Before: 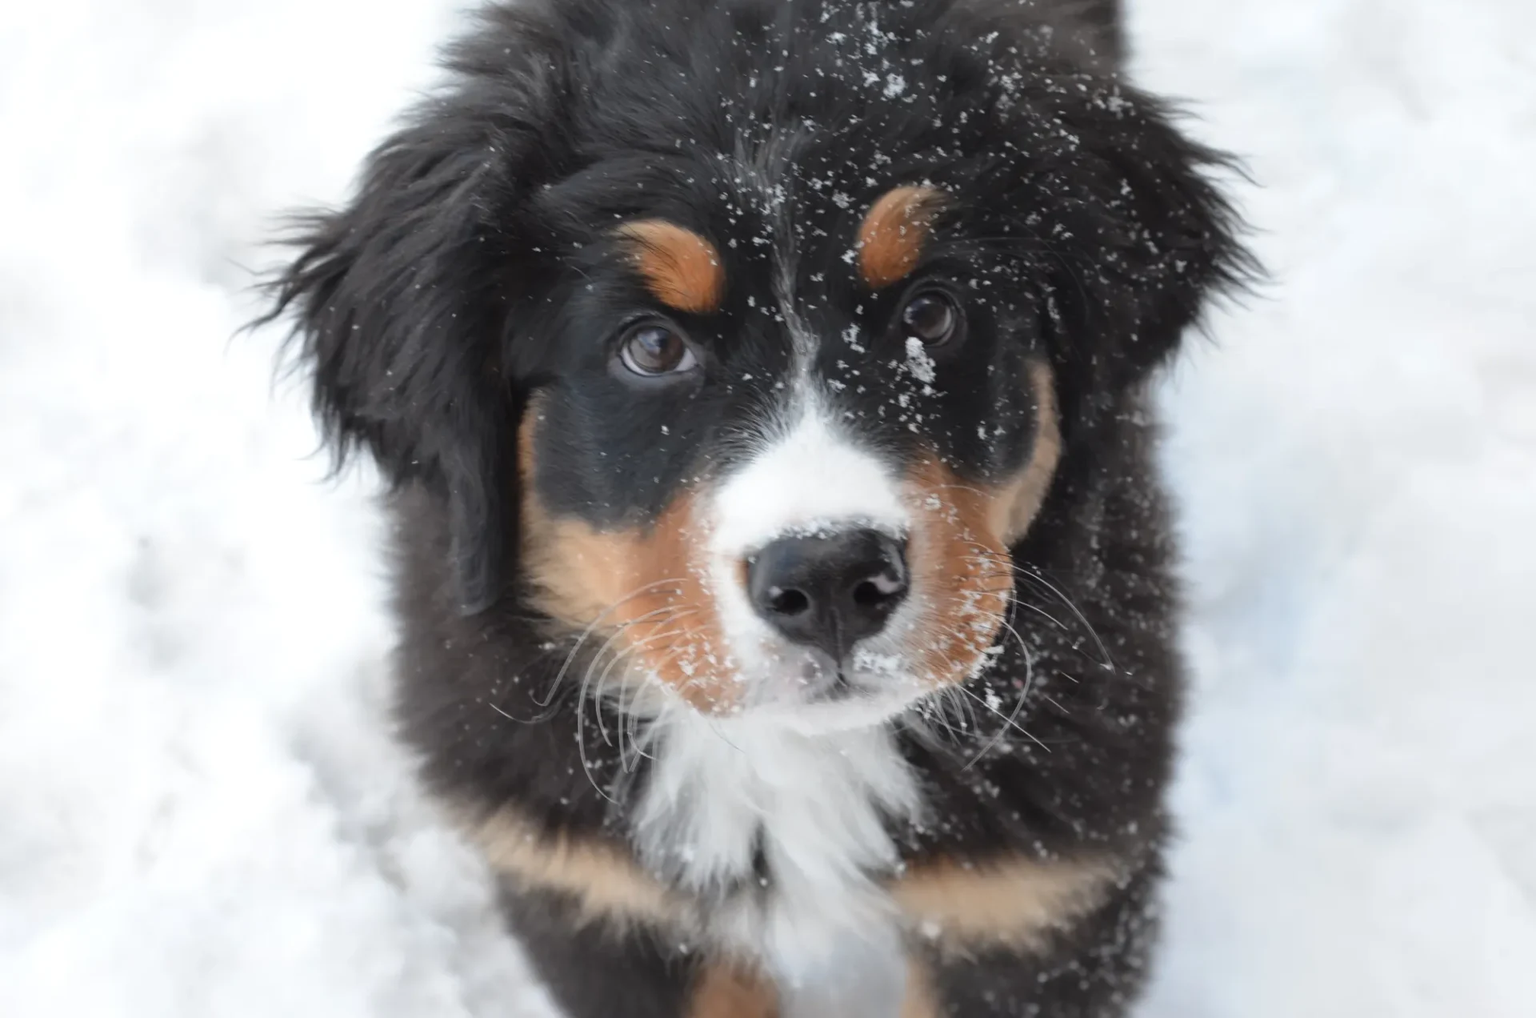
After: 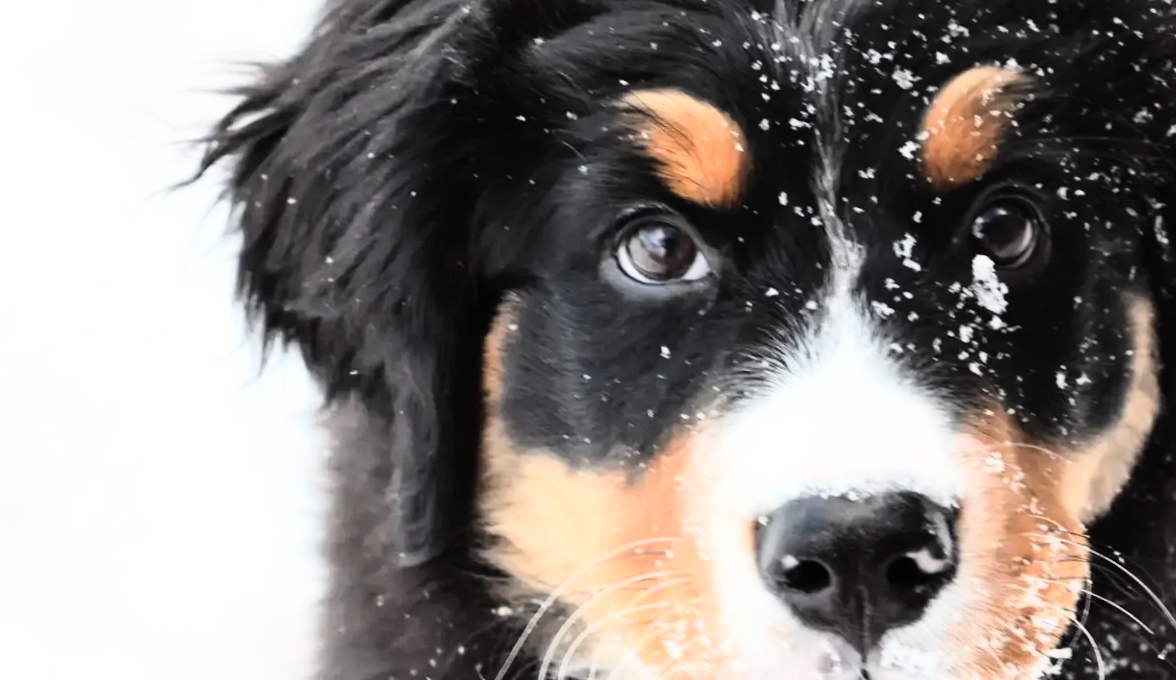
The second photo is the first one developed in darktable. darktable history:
crop and rotate: angle -4.99°, left 2.122%, top 6.945%, right 27.566%, bottom 30.519%
rotate and perspective: rotation -1.32°, lens shift (horizontal) -0.031, crop left 0.015, crop right 0.985, crop top 0.047, crop bottom 0.982
white balance: red 1.009, blue 0.985
rgb curve: curves: ch0 [(0, 0) (0.21, 0.15) (0.24, 0.21) (0.5, 0.75) (0.75, 0.96) (0.89, 0.99) (1, 1)]; ch1 [(0, 0.02) (0.21, 0.13) (0.25, 0.2) (0.5, 0.67) (0.75, 0.9) (0.89, 0.97) (1, 1)]; ch2 [(0, 0.02) (0.21, 0.13) (0.25, 0.2) (0.5, 0.67) (0.75, 0.9) (0.89, 0.97) (1, 1)], compensate middle gray true
